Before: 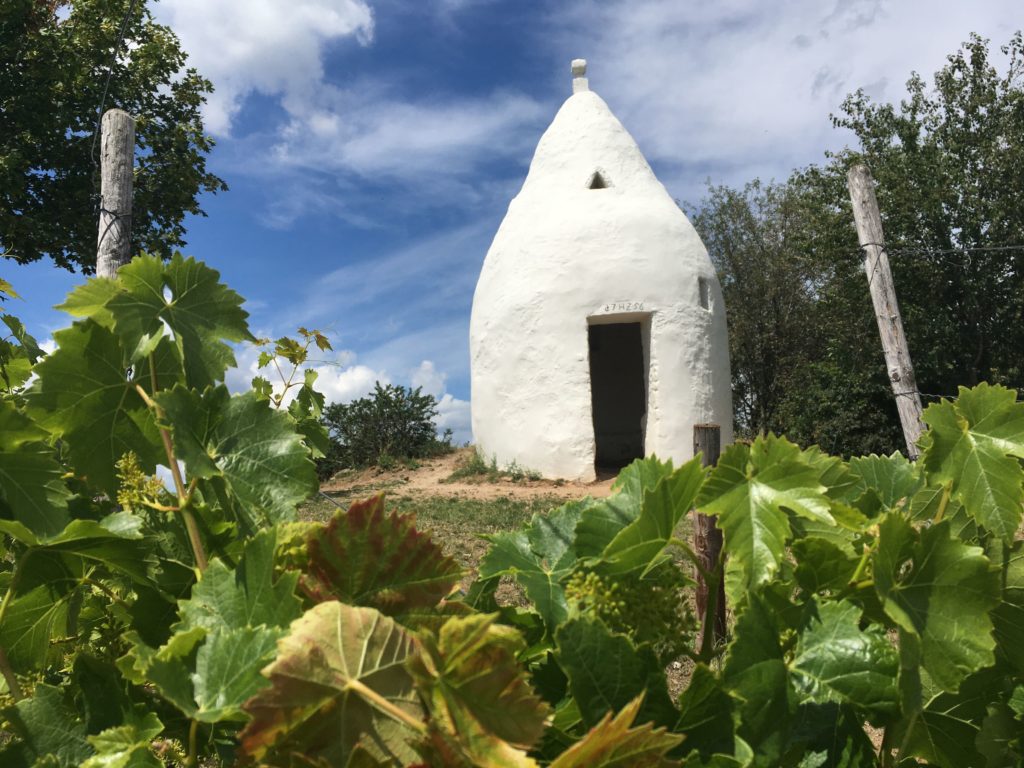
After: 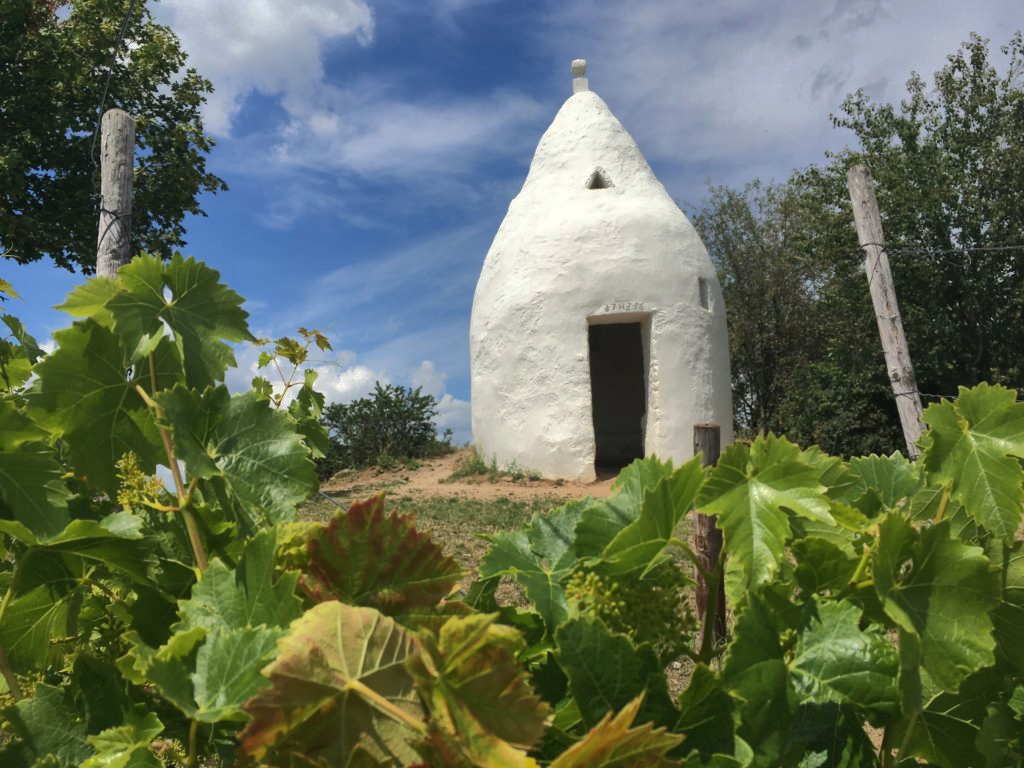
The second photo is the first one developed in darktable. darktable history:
shadows and highlights: shadows 25.06, highlights -70.71
